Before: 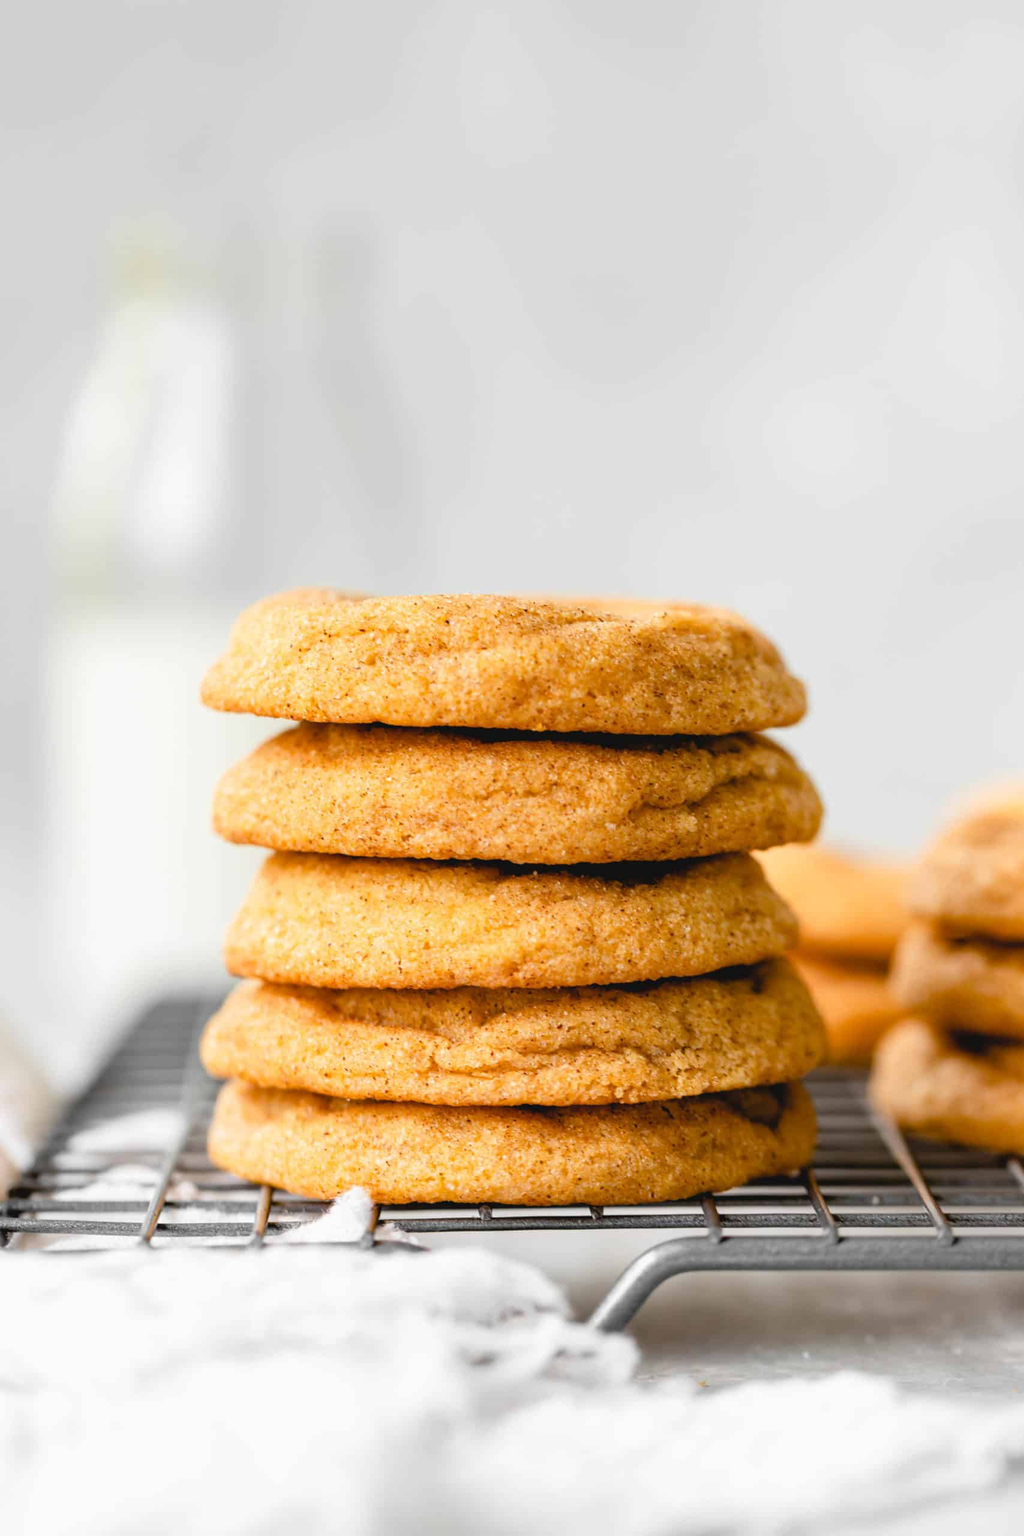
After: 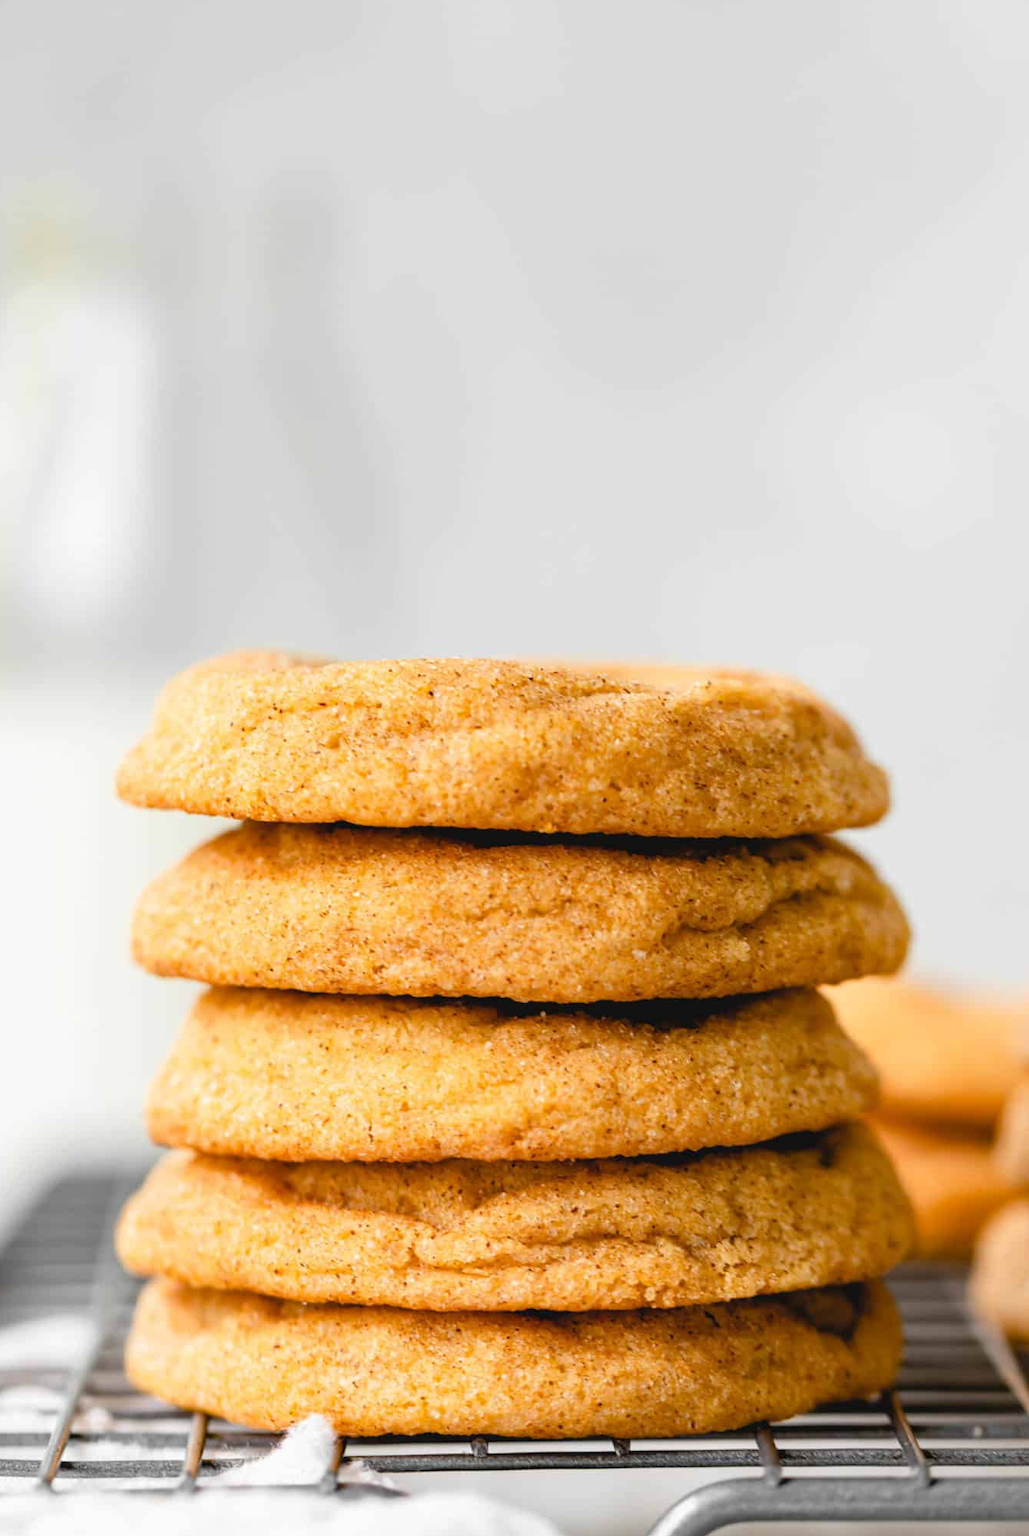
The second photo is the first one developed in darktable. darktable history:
crop and rotate: left 10.762%, top 5.135%, right 10.41%, bottom 16.474%
